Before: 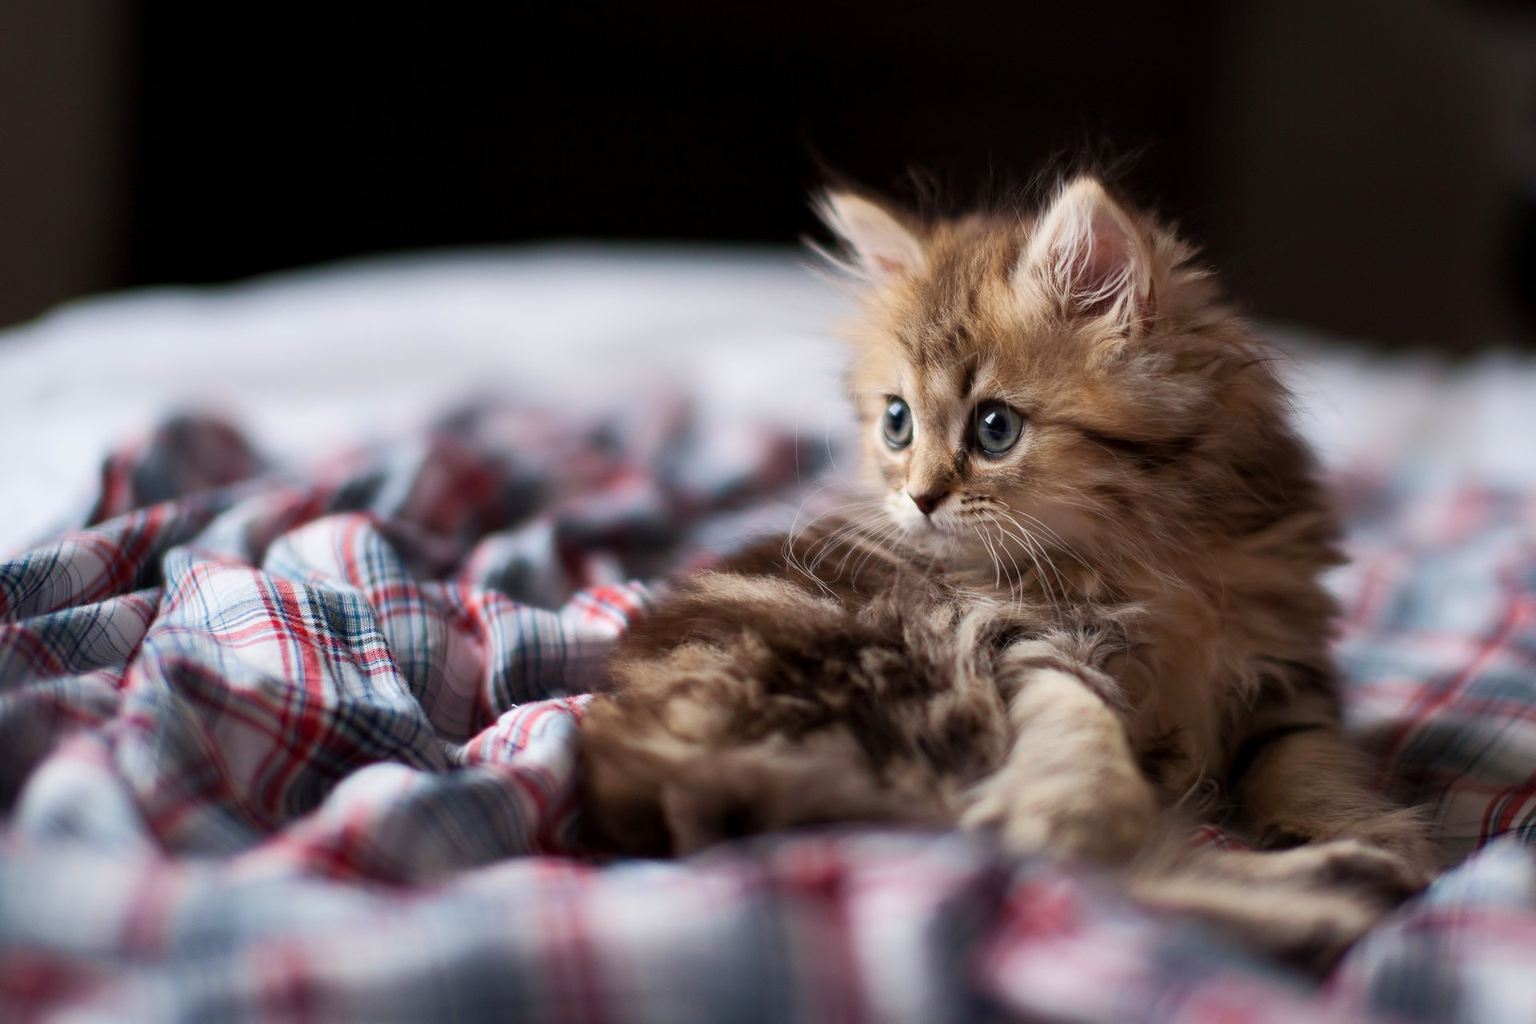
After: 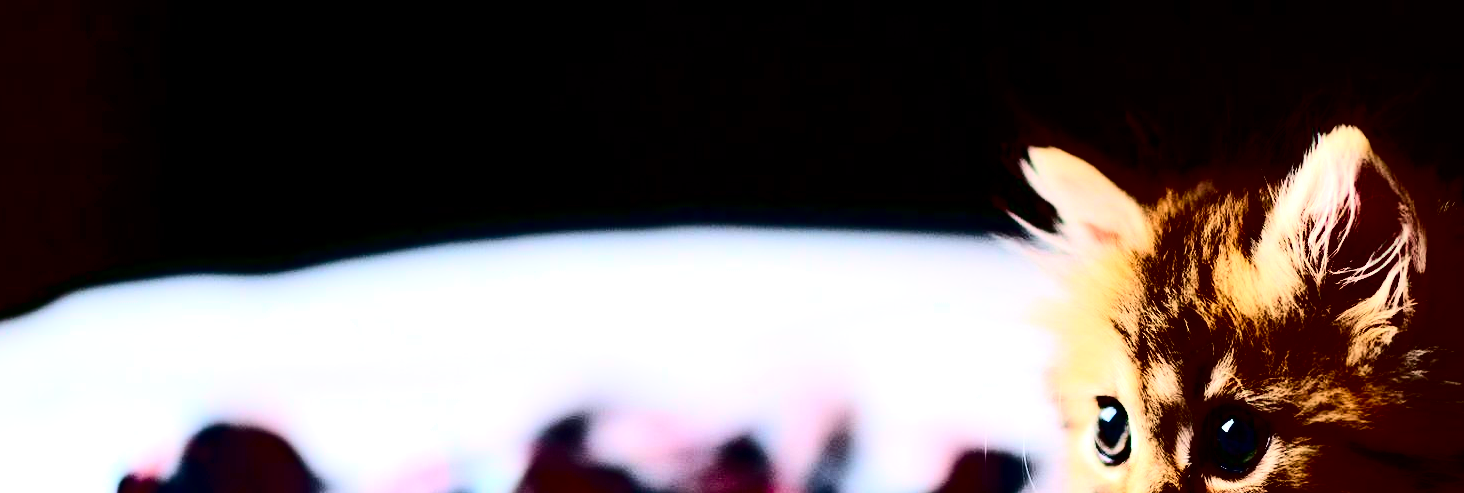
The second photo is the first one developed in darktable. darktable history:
crop: left 0.566%, top 7.648%, right 23.167%, bottom 53.759%
contrast brightness saturation: contrast 0.758, brightness -0.998, saturation 0.996
tone equalizer: -8 EV -0.761 EV, -7 EV -0.74 EV, -6 EV -0.566 EV, -5 EV -0.383 EV, -3 EV 0.396 EV, -2 EV 0.6 EV, -1 EV 0.682 EV, +0 EV 0.731 EV, edges refinement/feathering 500, mask exposure compensation -1.57 EV, preserve details no
